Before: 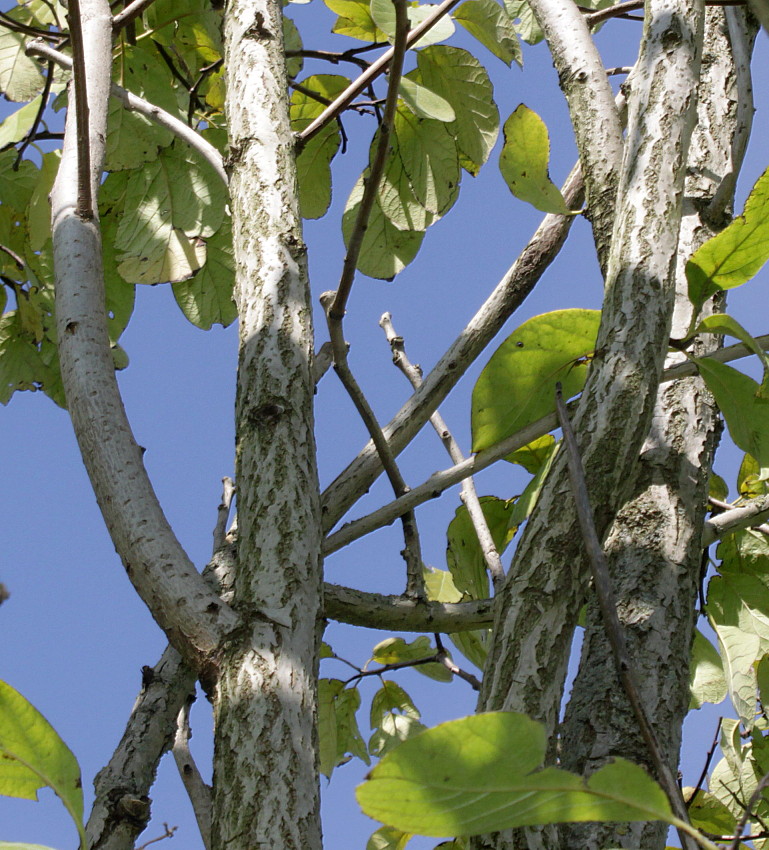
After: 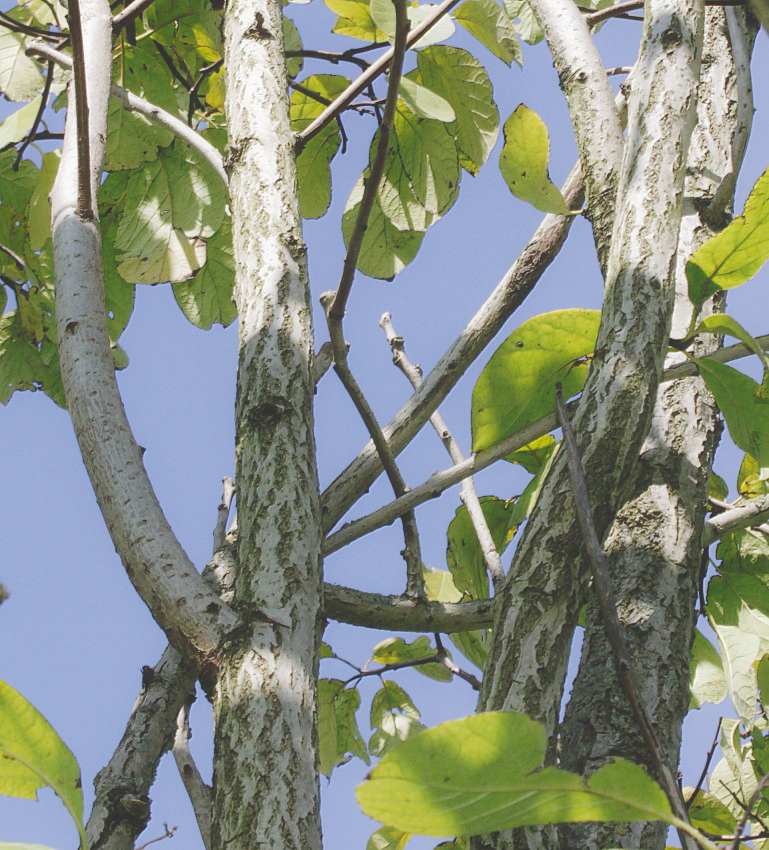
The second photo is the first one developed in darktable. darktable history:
exposure: black level correction -0.028, compensate highlight preservation false
contrast equalizer: y [[0.5, 0.488, 0.462, 0.461, 0.491, 0.5], [0.5 ×6], [0.5 ×6], [0 ×6], [0 ×6]]
tone curve: curves: ch0 [(0, 0) (0.003, 0.14) (0.011, 0.141) (0.025, 0.141) (0.044, 0.142) (0.069, 0.146) (0.1, 0.151) (0.136, 0.16) (0.177, 0.182) (0.224, 0.214) (0.277, 0.272) (0.335, 0.35) (0.399, 0.453) (0.468, 0.548) (0.543, 0.634) (0.623, 0.715) (0.709, 0.778) (0.801, 0.848) (0.898, 0.902) (1, 1)], preserve colors none
